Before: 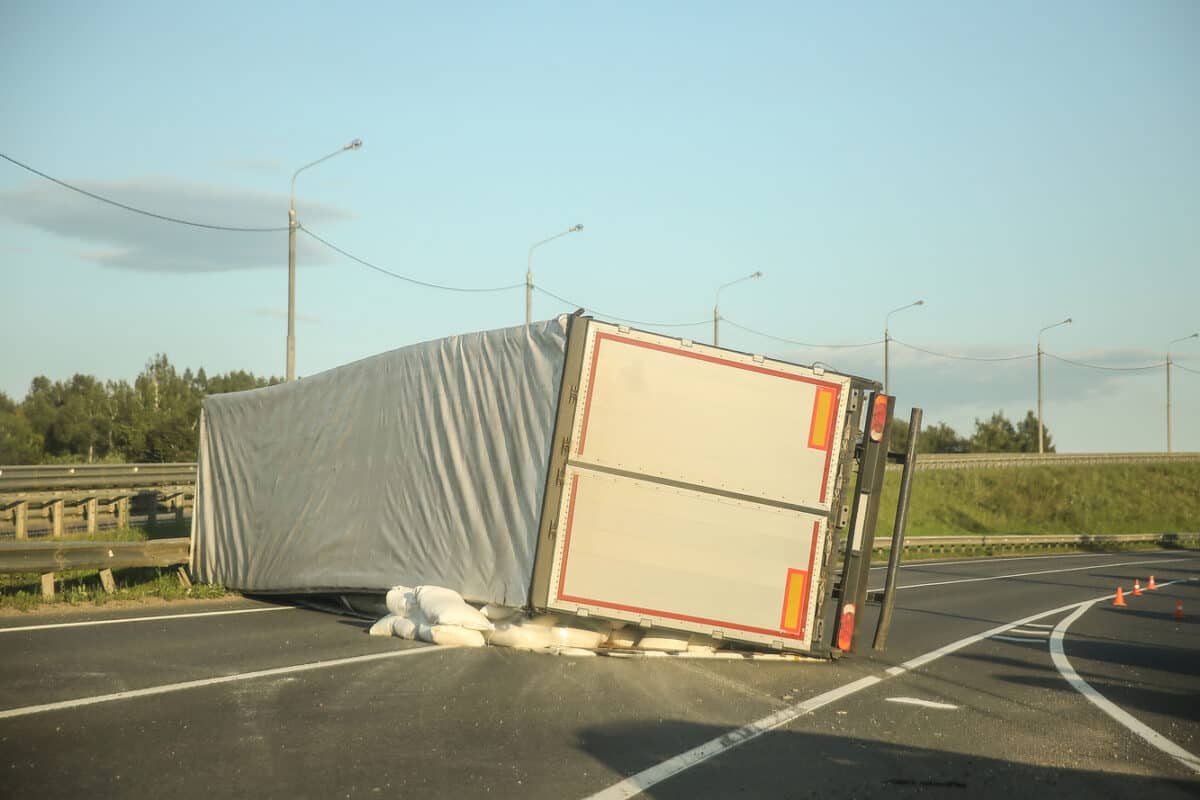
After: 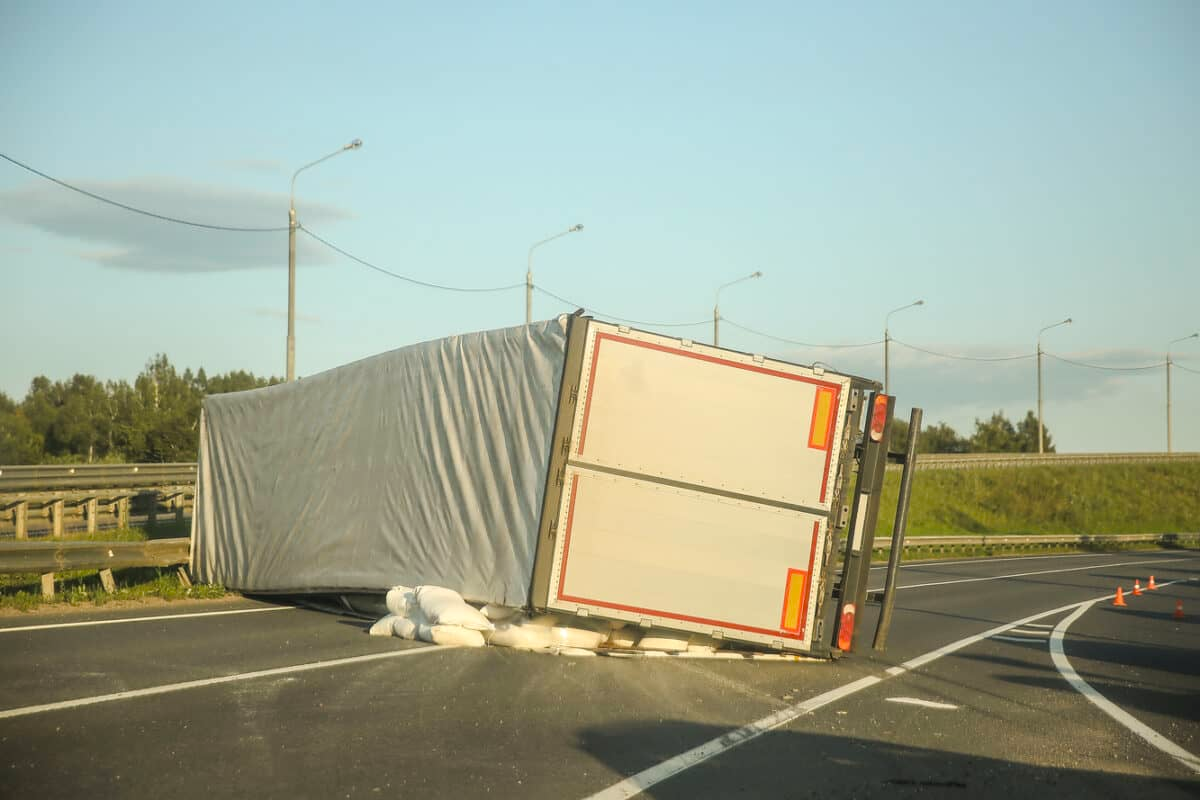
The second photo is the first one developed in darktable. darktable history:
white balance: red 1.009, blue 0.985
color balance rgb: shadows fall-off 101%, linear chroma grading › mid-tones 7.63%, perceptual saturation grading › mid-tones 11.68%, mask middle-gray fulcrum 22.45%, global vibrance 10.11%, saturation formula JzAzBz (2021)
